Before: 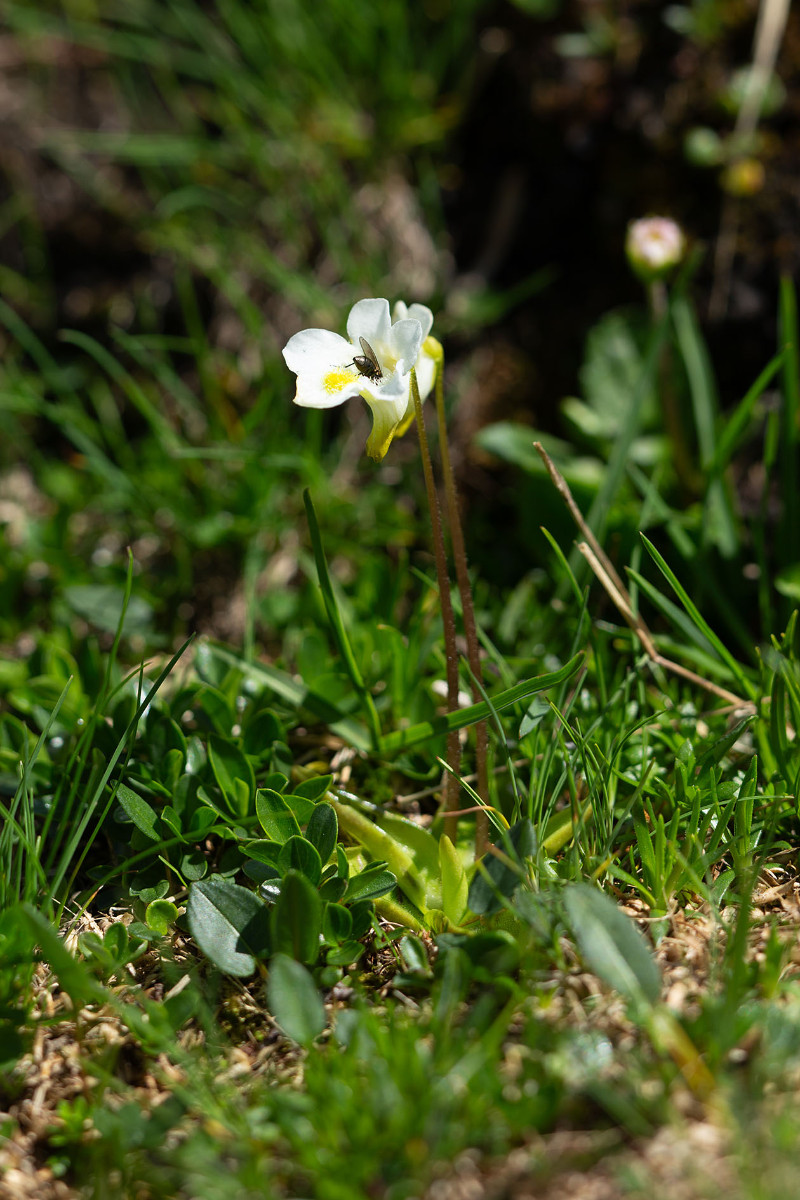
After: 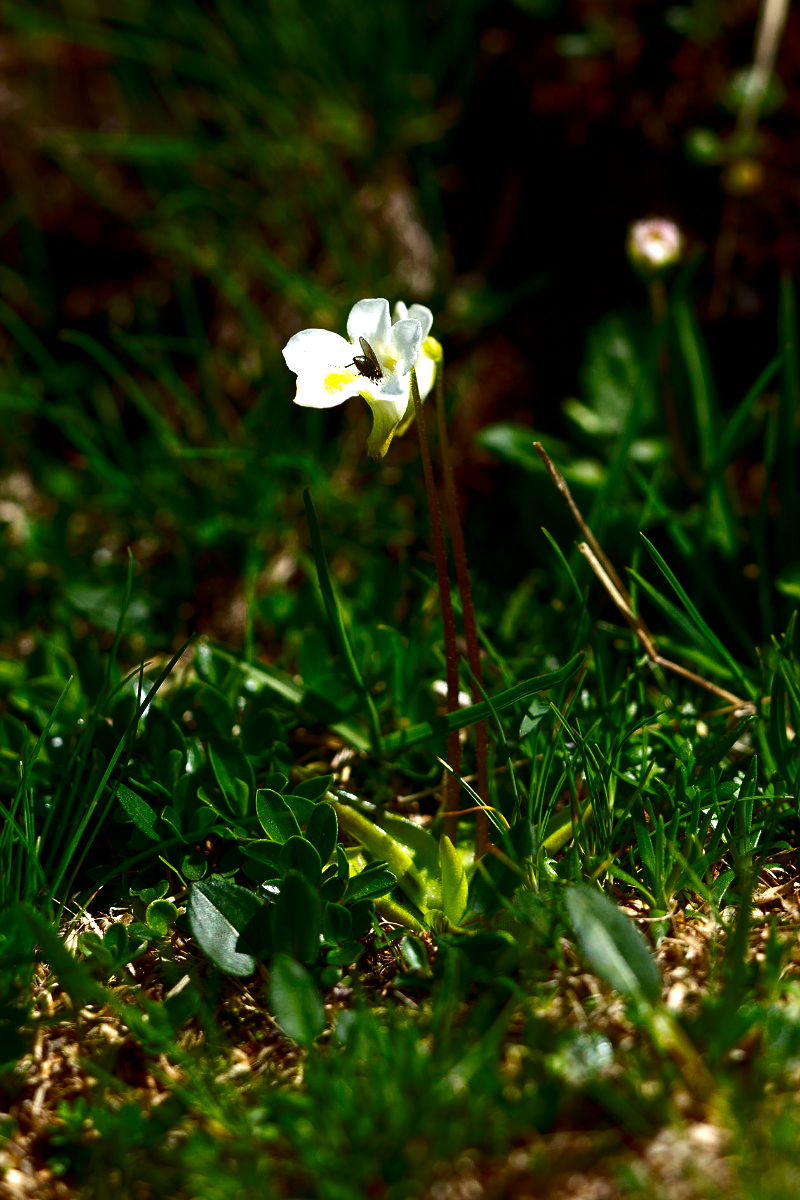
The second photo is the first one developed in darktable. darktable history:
color balance rgb: shadows lift › hue 86.27°, linear chroma grading › global chroma 20.198%, perceptual saturation grading › global saturation 20%, perceptual saturation grading › highlights -25.697%, perceptual saturation grading › shadows 26.211%
exposure: black level correction 0.001, exposure 0.499 EV, compensate highlight preservation false
contrast brightness saturation: brightness -0.514
